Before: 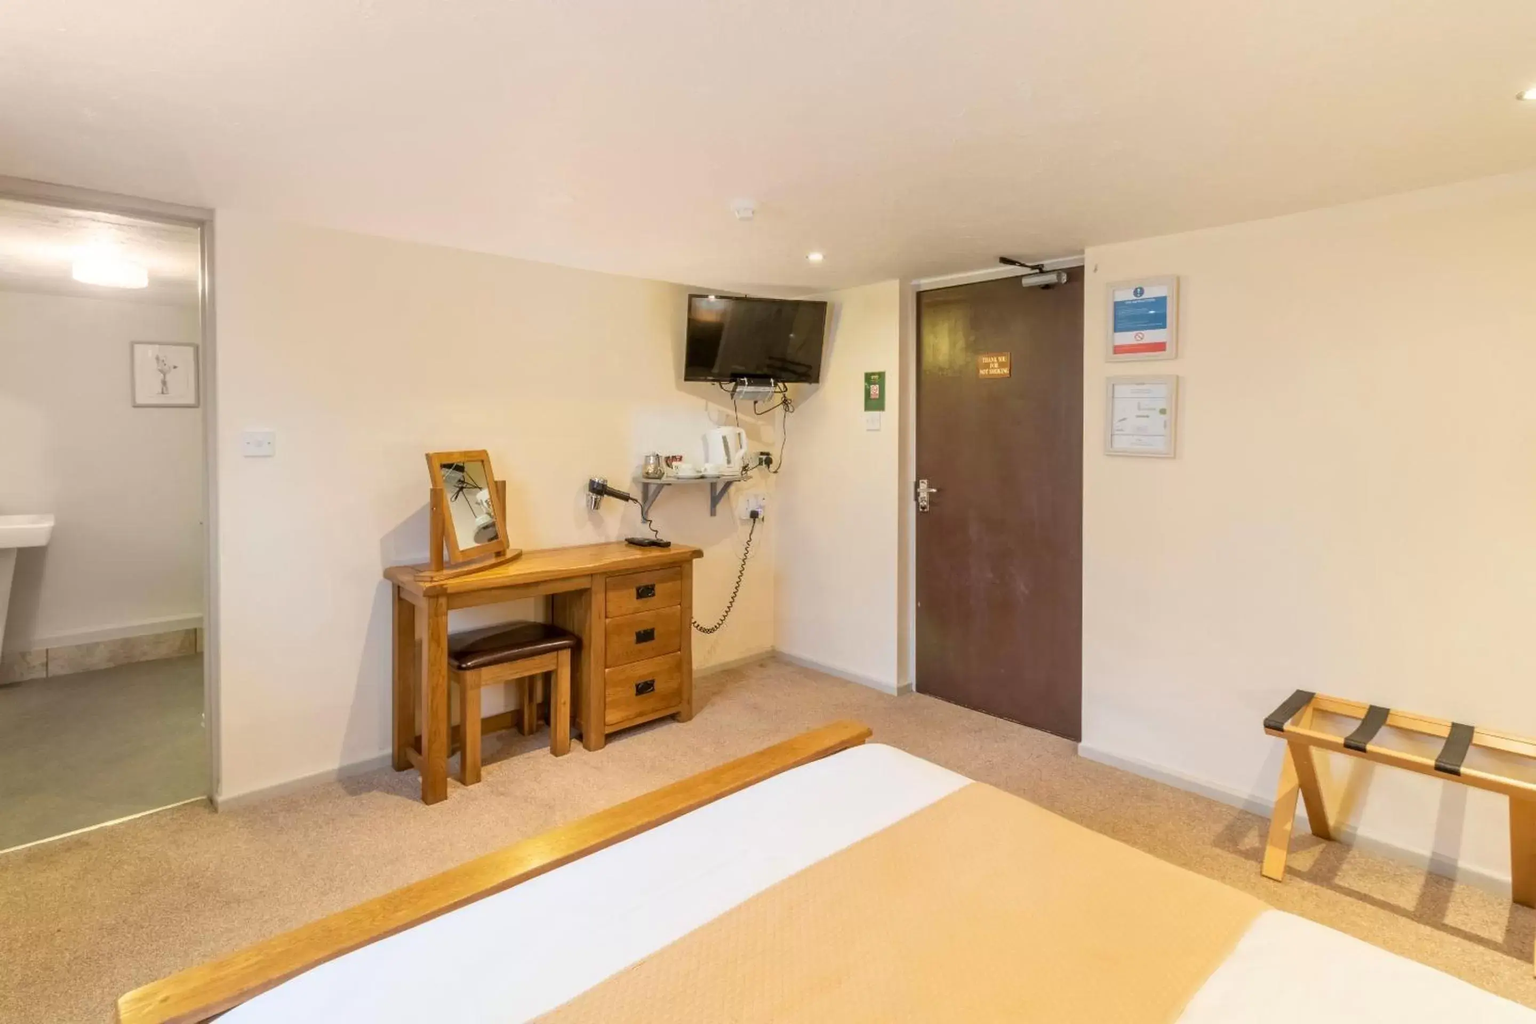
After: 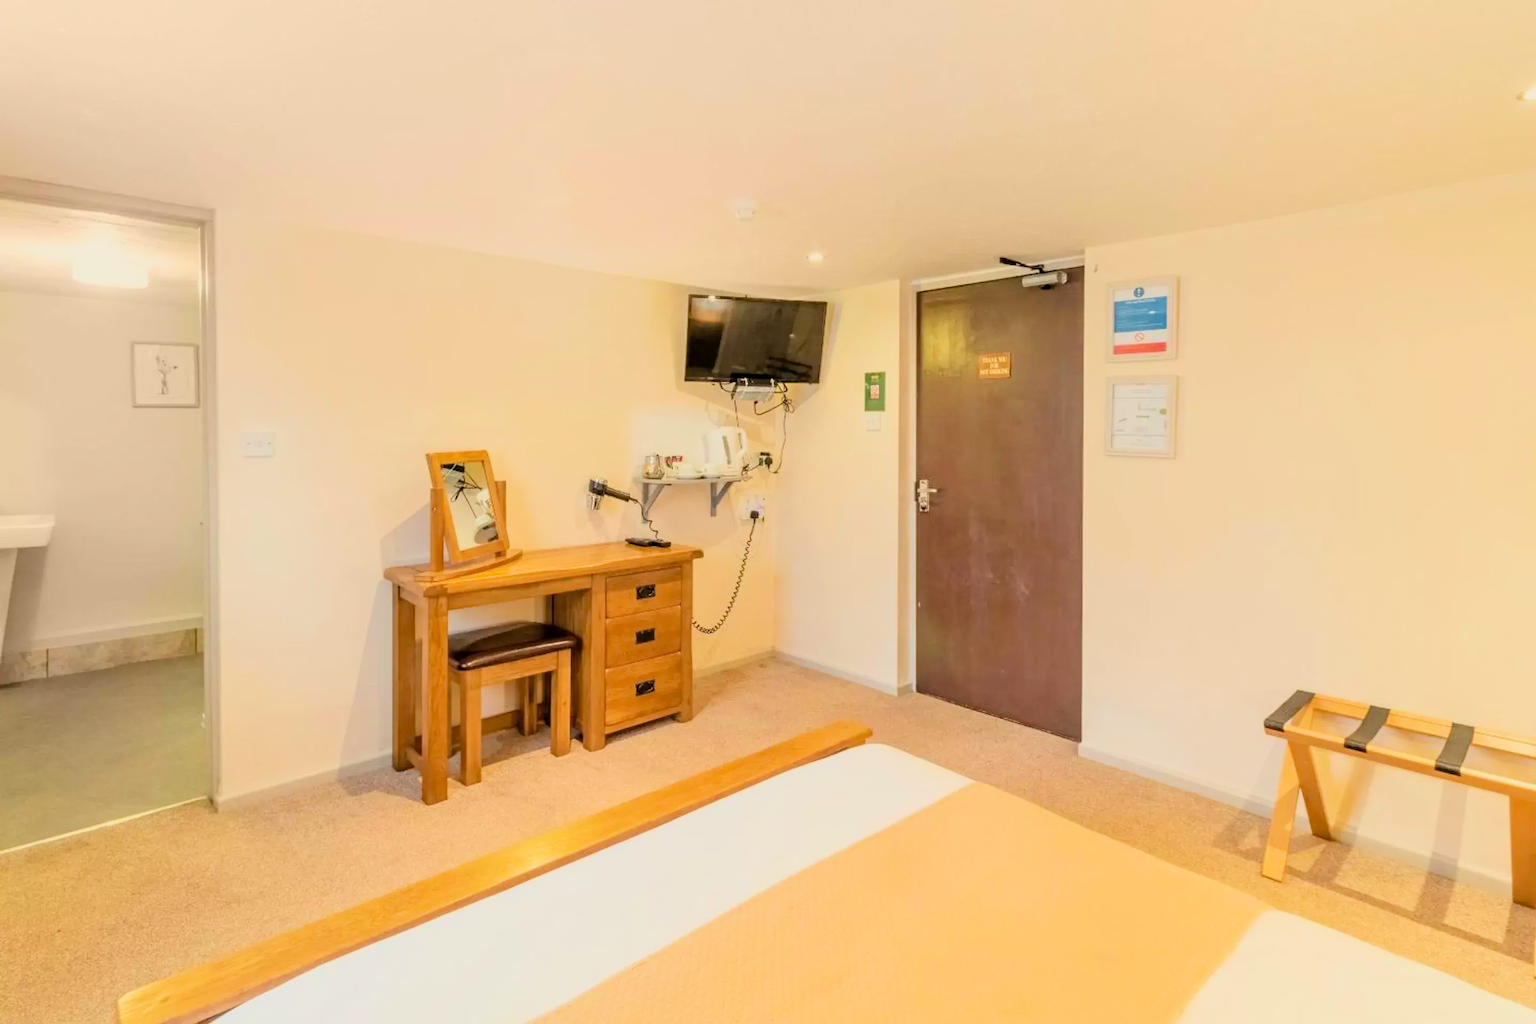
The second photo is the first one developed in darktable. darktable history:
exposure: exposure 1 EV, compensate highlight preservation false
filmic rgb: black relative exposure -7.15 EV, white relative exposure 5.36 EV, hardness 3.02, color science v6 (2022)
white balance: red 1.029, blue 0.92
haze removal: compatibility mode true, adaptive false
